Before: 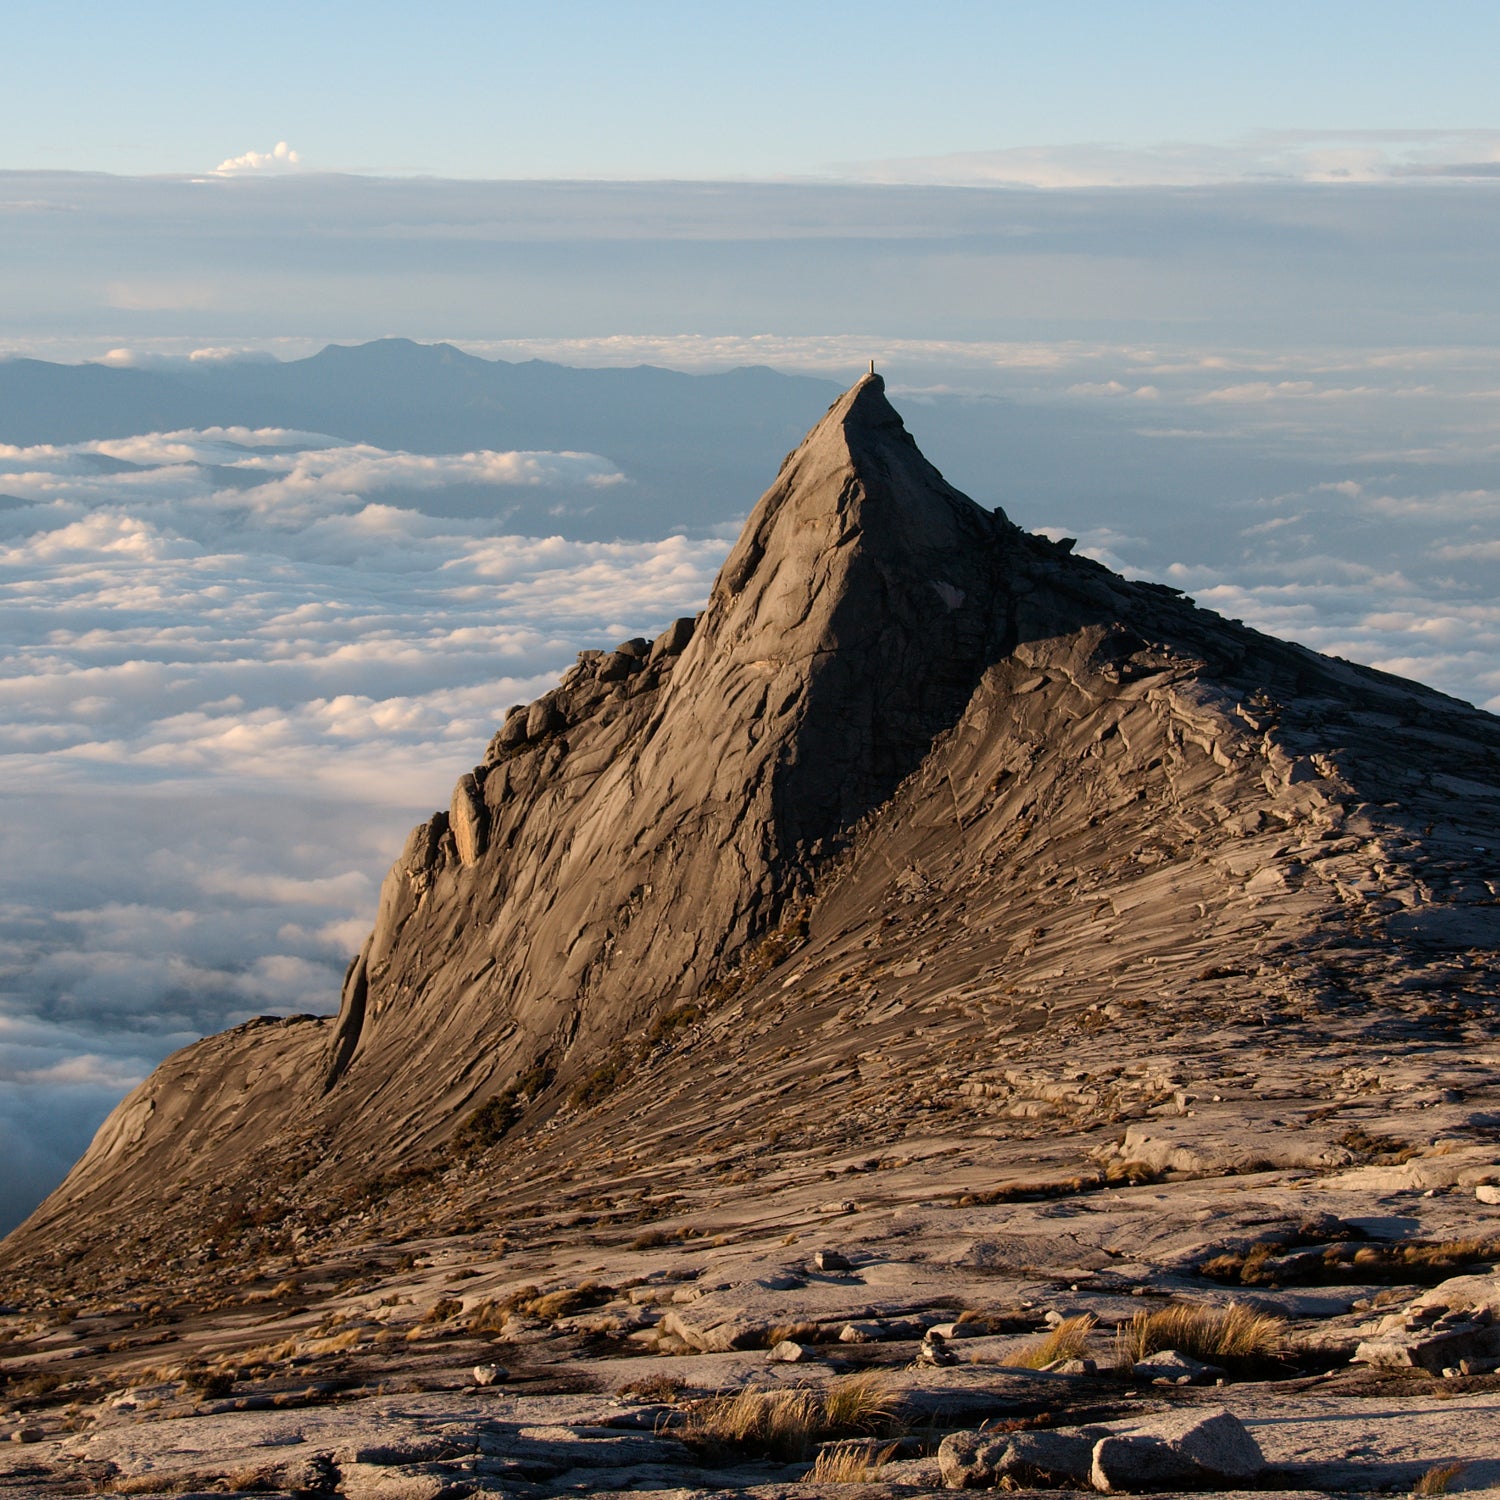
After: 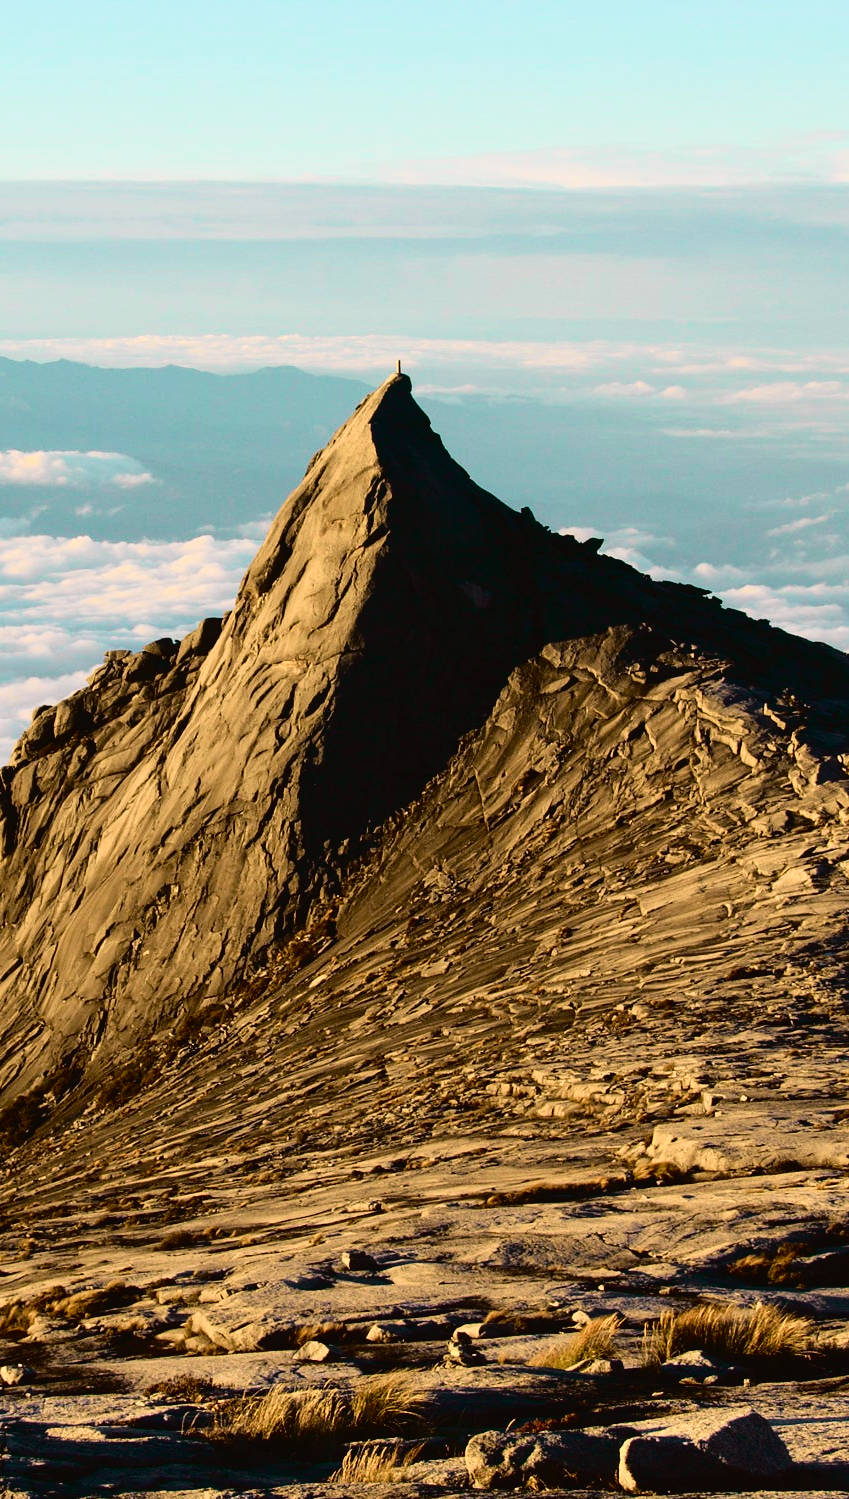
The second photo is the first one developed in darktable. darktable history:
color zones: curves: ch1 [(0, 0.469) (0.01, 0.469) (0.12, 0.446) (0.248, 0.469) (0.5, 0.5) (0.748, 0.5) (0.99, 0.469) (1, 0.469)]
tone curve: curves: ch0 [(0, 0.022) (0.177, 0.086) (0.392, 0.438) (0.704, 0.844) (0.858, 0.938) (1, 0.981)]; ch1 [(0, 0) (0.402, 0.36) (0.476, 0.456) (0.498, 0.501) (0.518, 0.521) (0.58, 0.598) (0.619, 0.65) (0.692, 0.737) (1, 1)]; ch2 [(0, 0) (0.415, 0.438) (0.483, 0.499) (0.503, 0.507) (0.526, 0.537) (0.563, 0.624) (0.626, 0.714) (0.699, 0.753) (0.997, 0.858)], color space Lab, independent channels, preserve colors none
velvia: strength 29.96%
crop: left 31.55%, top 0.024%, right 11.825%
